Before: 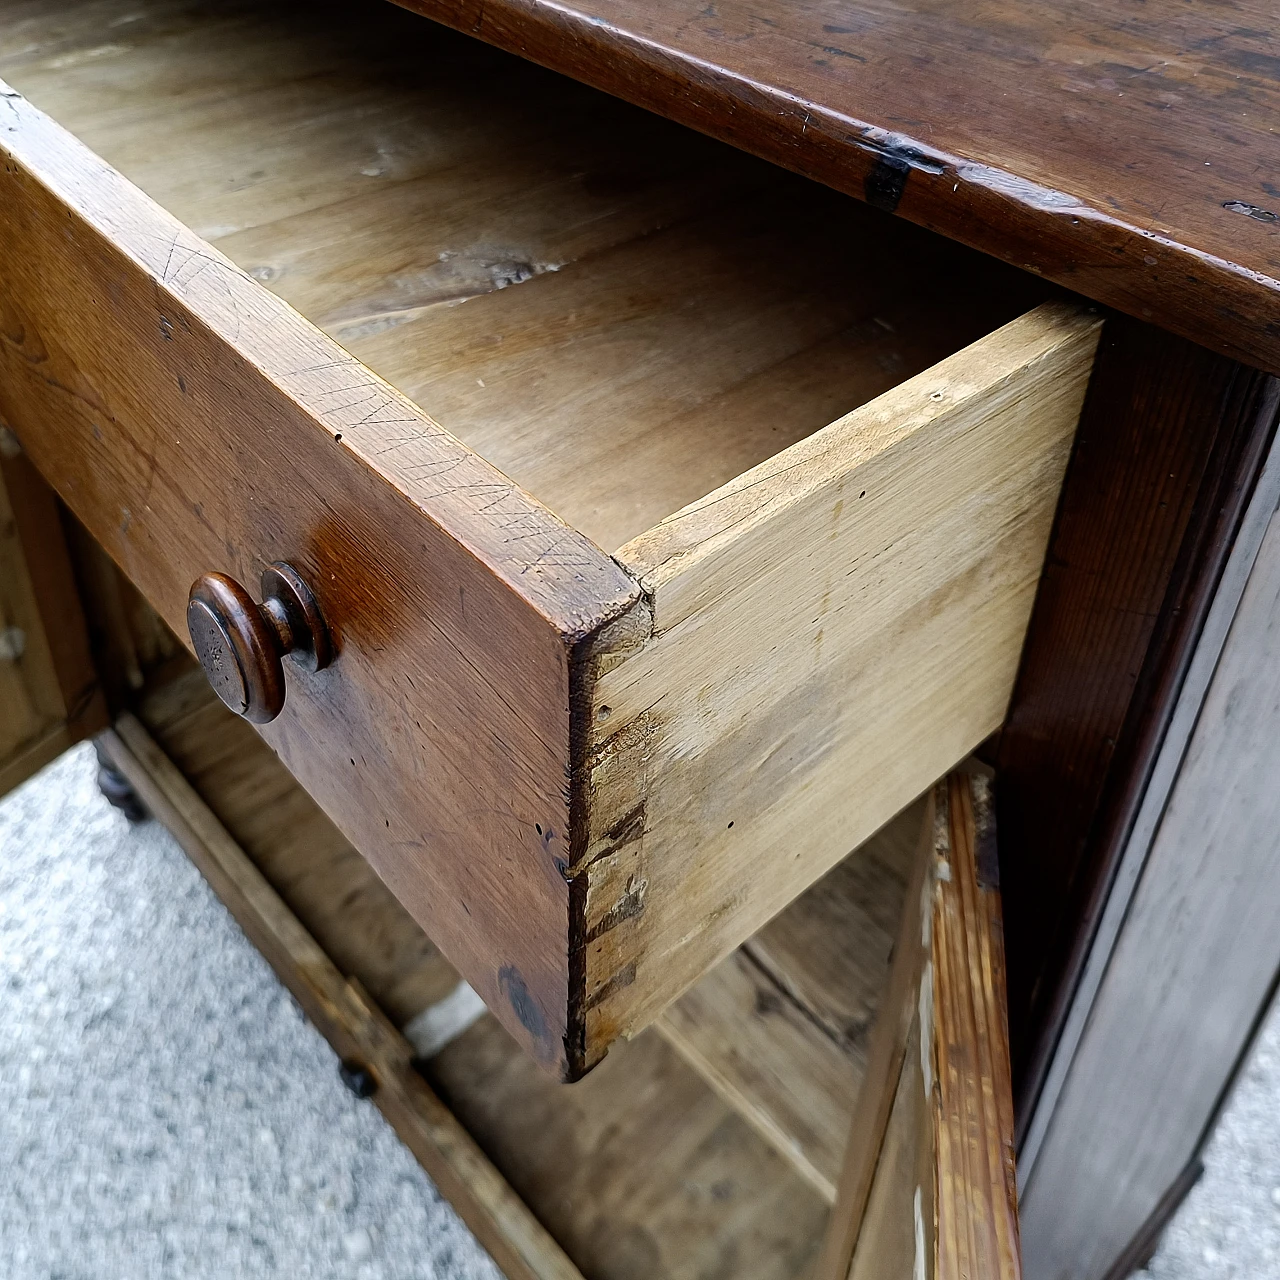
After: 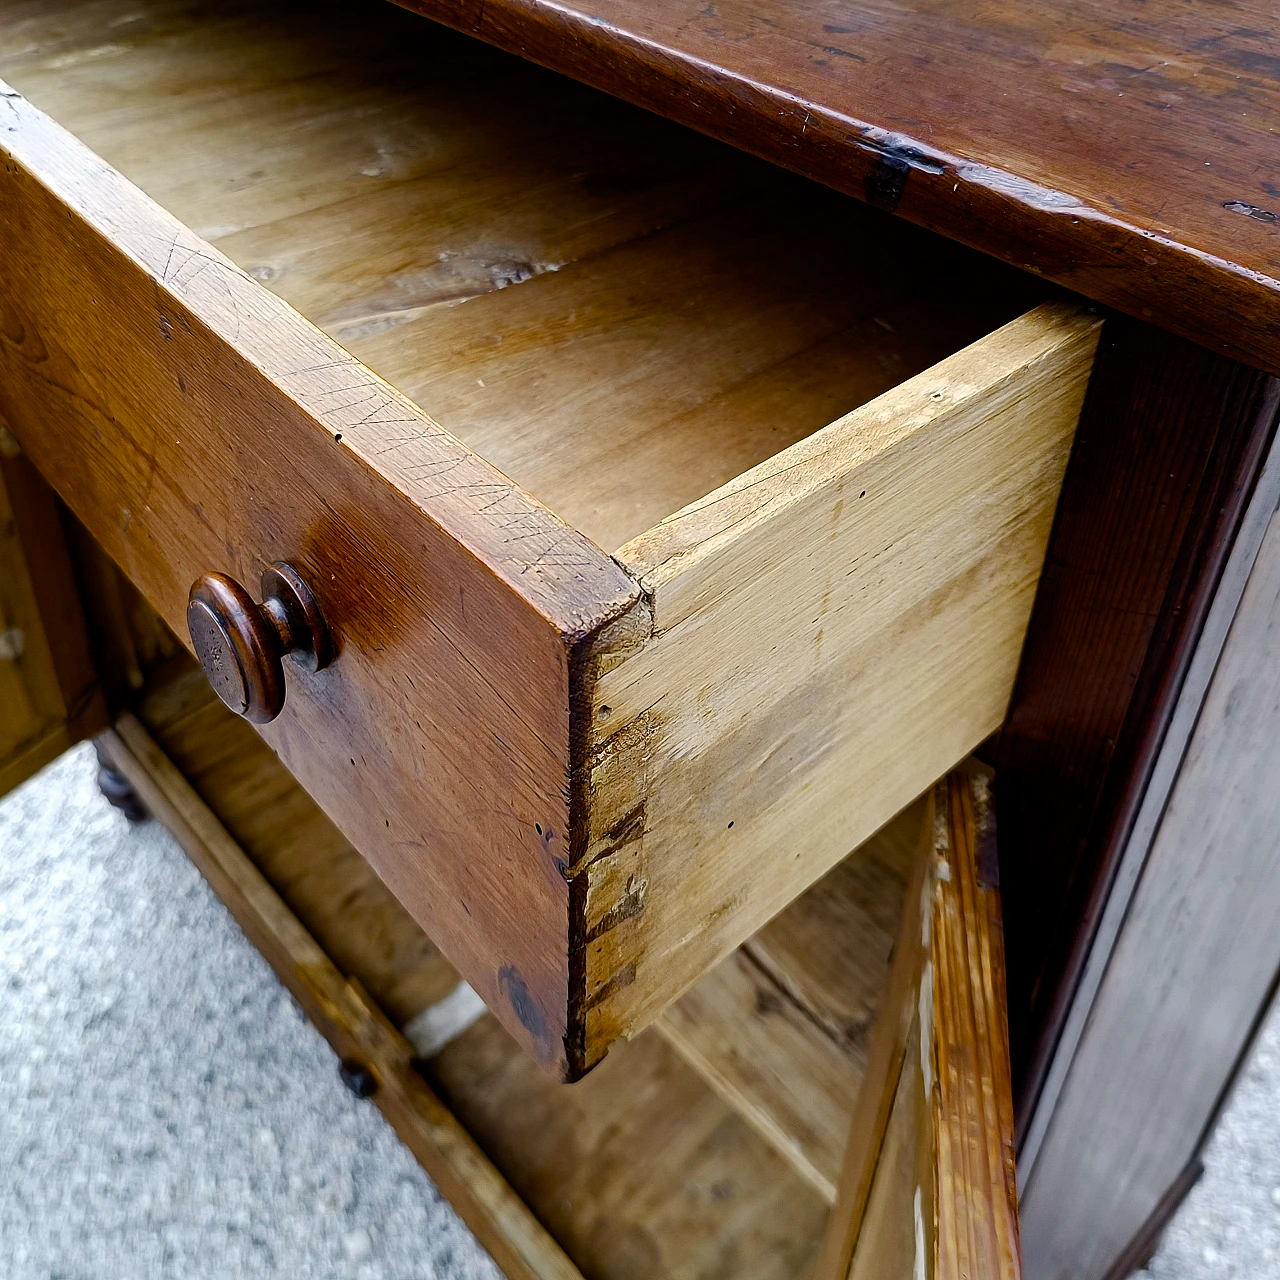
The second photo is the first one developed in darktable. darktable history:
color balance rgb: power › luminance -3.644%, power › chroma 0.558%, power › hue 37.62°, perceptual saturation grading › global saturation 20%, perceptual saturation grading › highlights -25.526%, perceptual saturation grading › shadows 49.619%, global vibrance 20%
